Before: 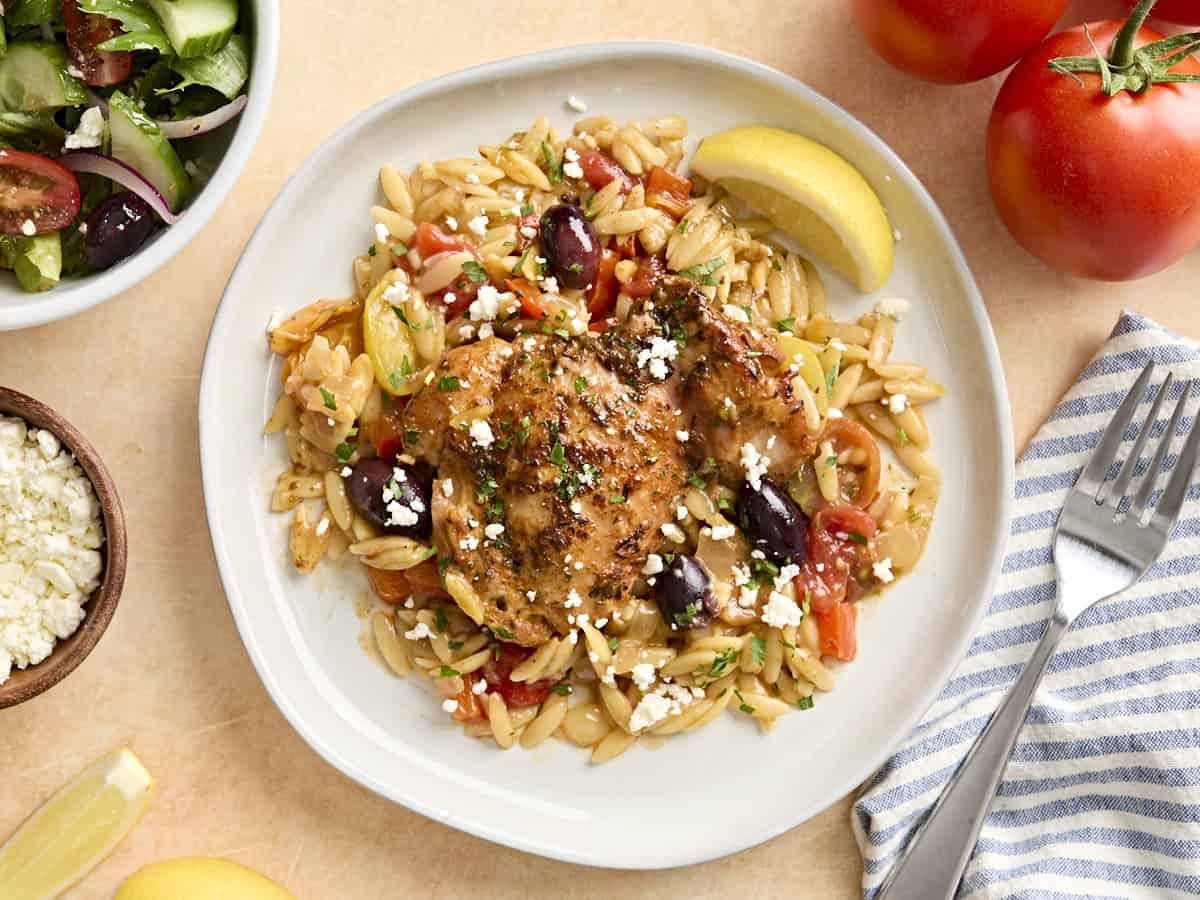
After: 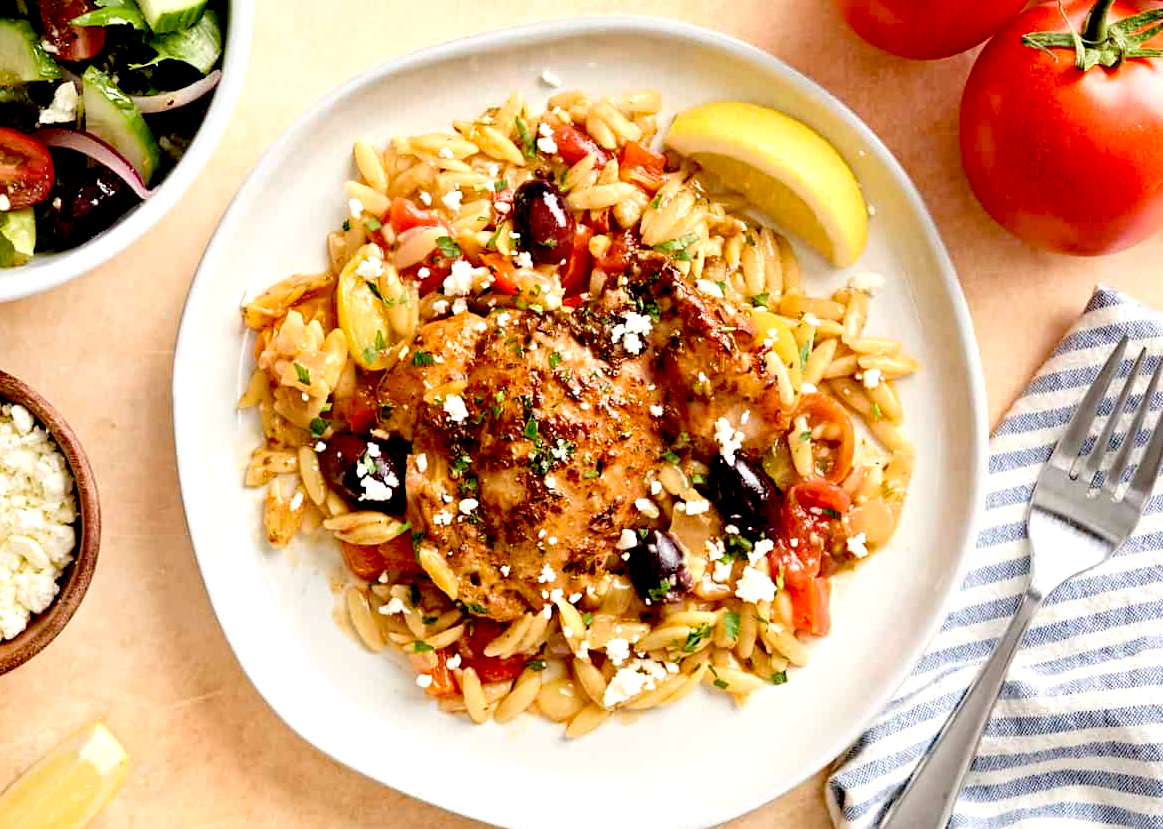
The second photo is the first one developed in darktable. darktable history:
crop: left 2.191%, top 2.871%, right 0.87%, bottom 4.981%
exposure: black level correction 0.031, exposure 0.321 EV, compensate highlight preservation false
